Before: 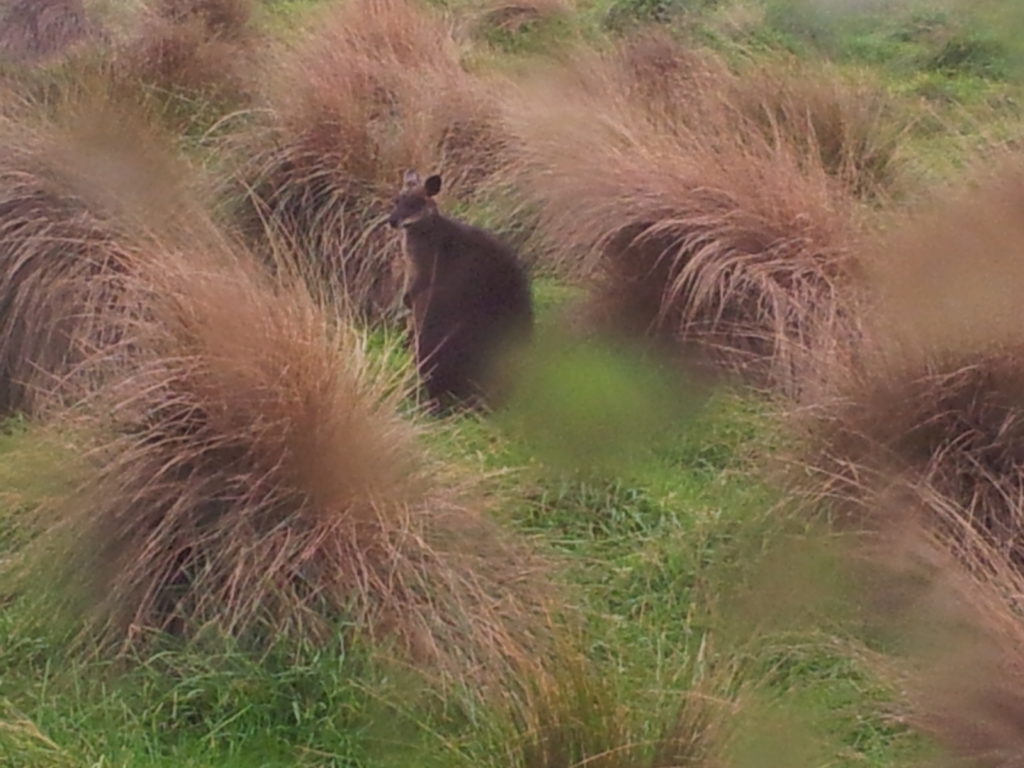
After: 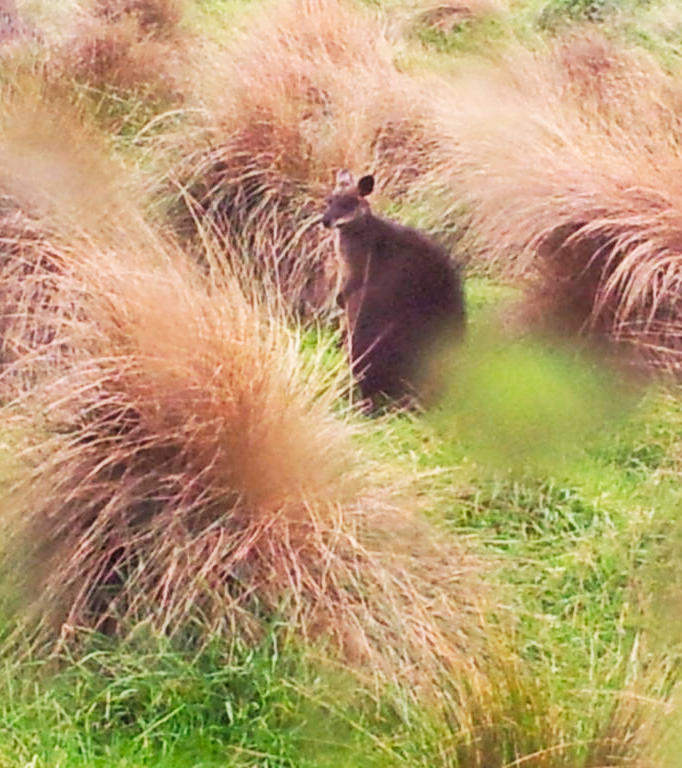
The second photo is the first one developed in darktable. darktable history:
crop and rotate: left 6.617%, right 26.717%
base curve: curves: ch0 [(0, 0) (0.007, 0.004) (0.027, 0.03) (0.046, 0.07) (0.207, 0.54) (0.442, 0.872) (0.673, 0.972) (1, 1)], preserve colors none
